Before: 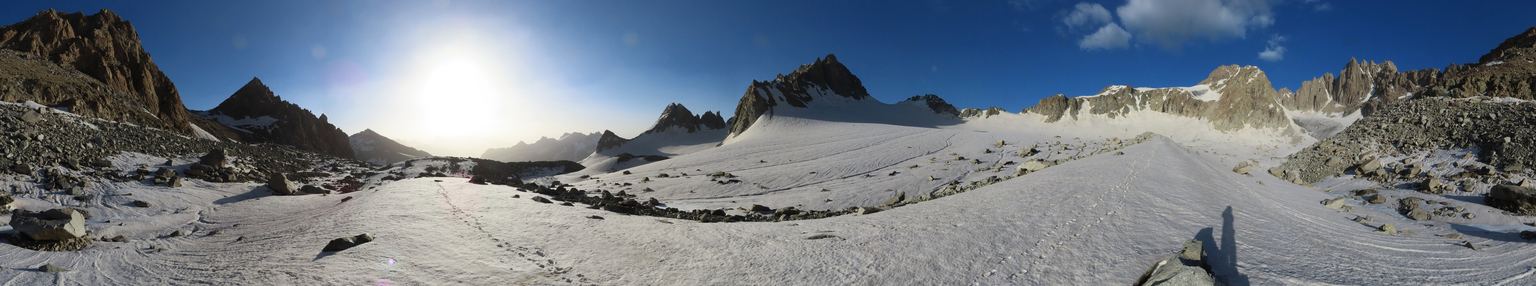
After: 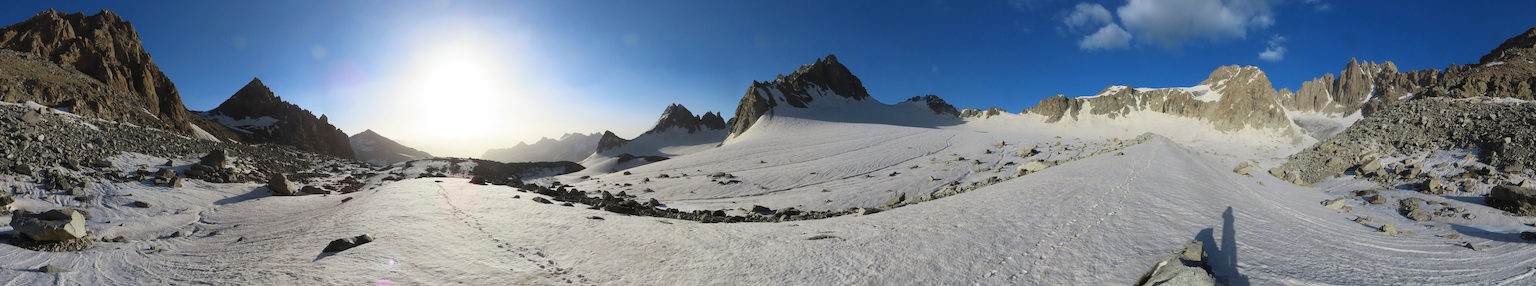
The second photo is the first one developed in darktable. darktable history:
contrast brightness saturation: contrast 0.029, brightness 0.069, saturation 0.129
